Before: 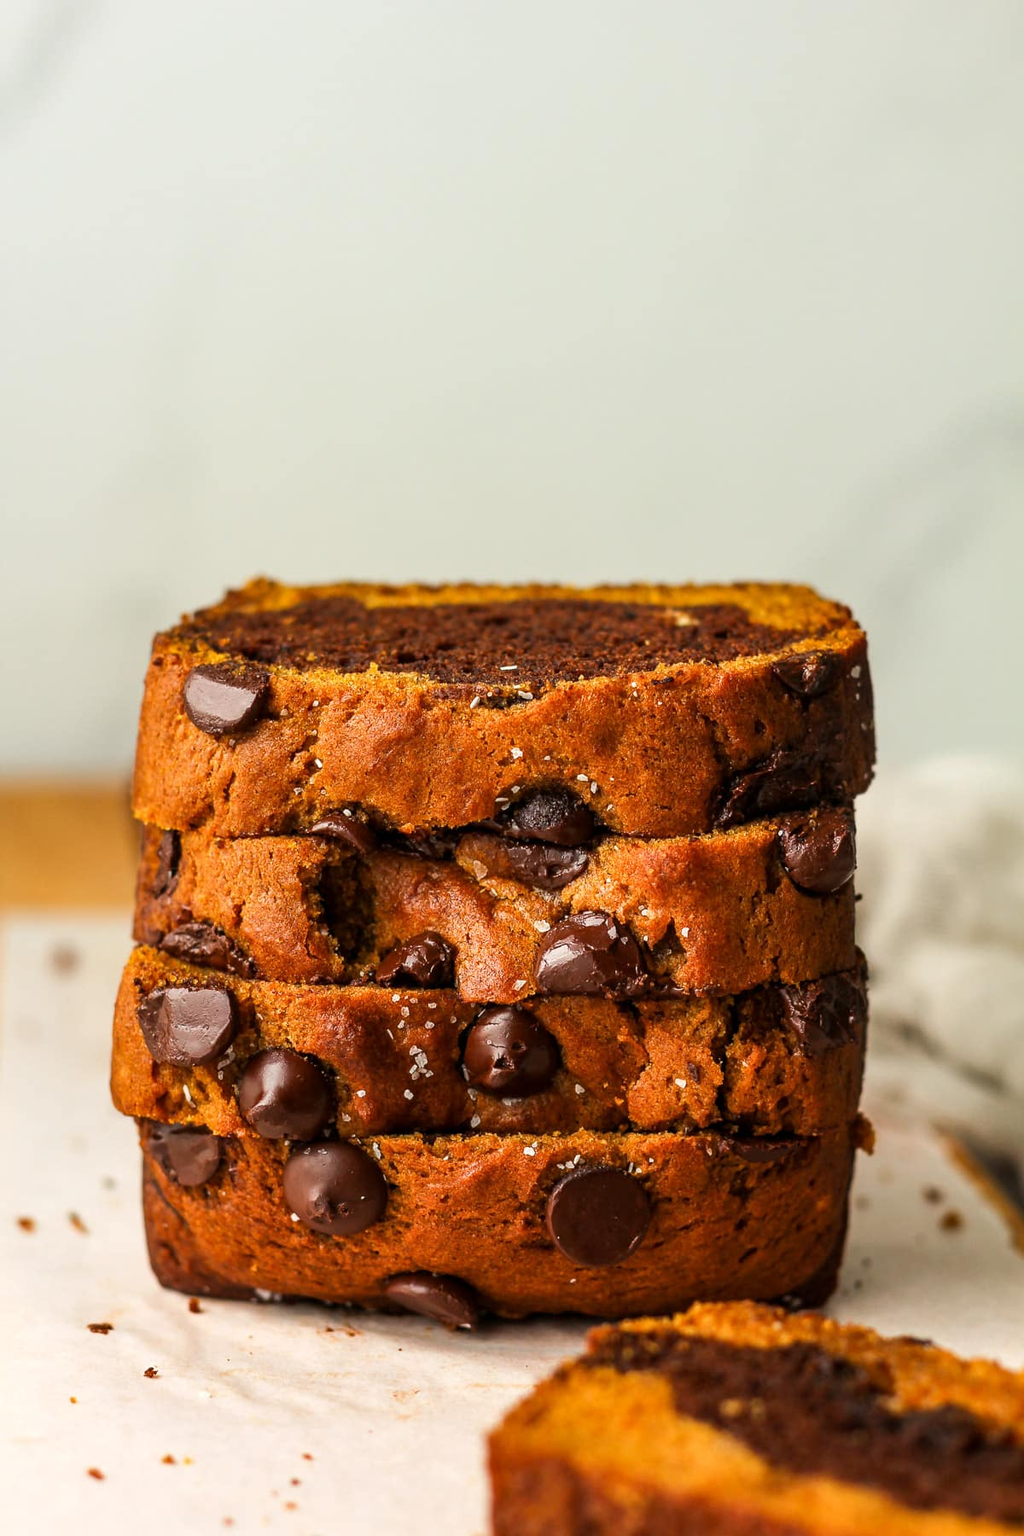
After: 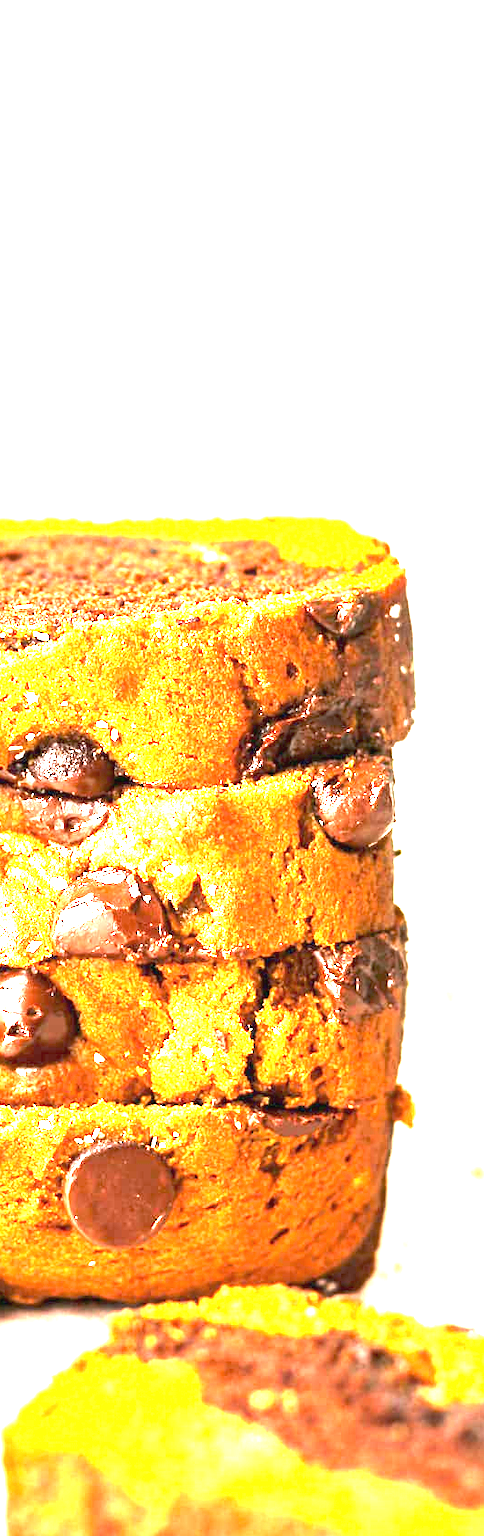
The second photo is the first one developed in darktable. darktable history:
crop: left 47.628%, top 6.643%, right 7.874%
exposure: black level correction 0, exposure 4 EV, compensate exposure bias true, compensate highlight preservation false
